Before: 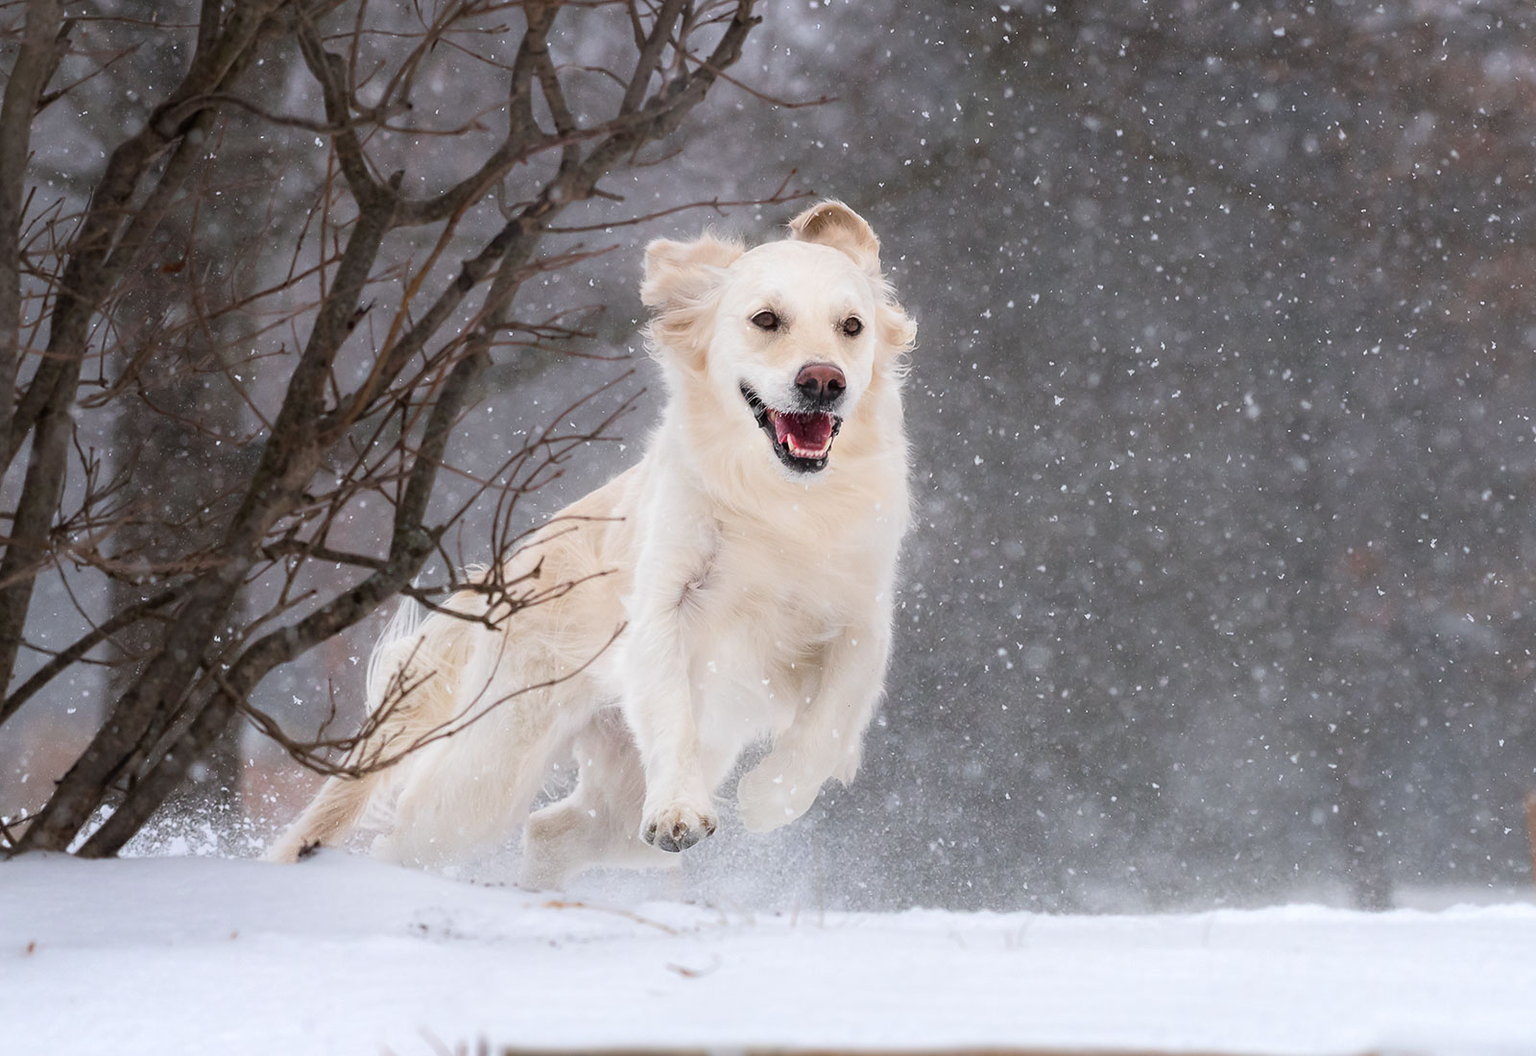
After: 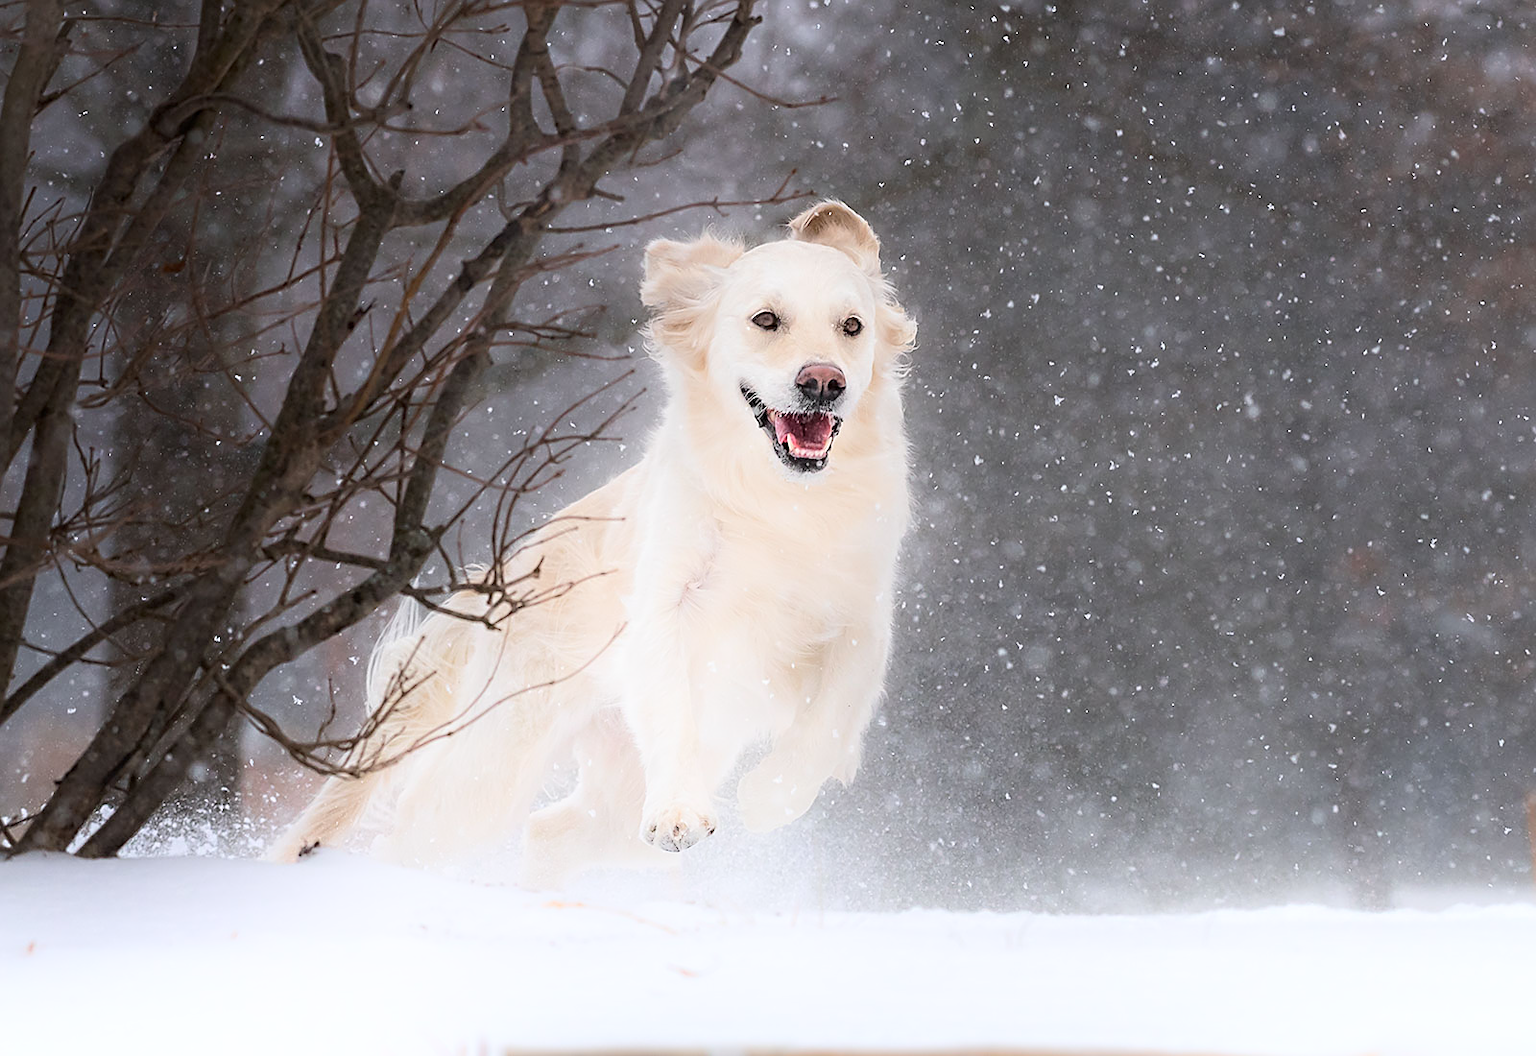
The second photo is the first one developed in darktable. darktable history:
shadows and highlights: shadows -54.3, highlights 86.09, soften with gaussian
sharpen: on, module defaults
